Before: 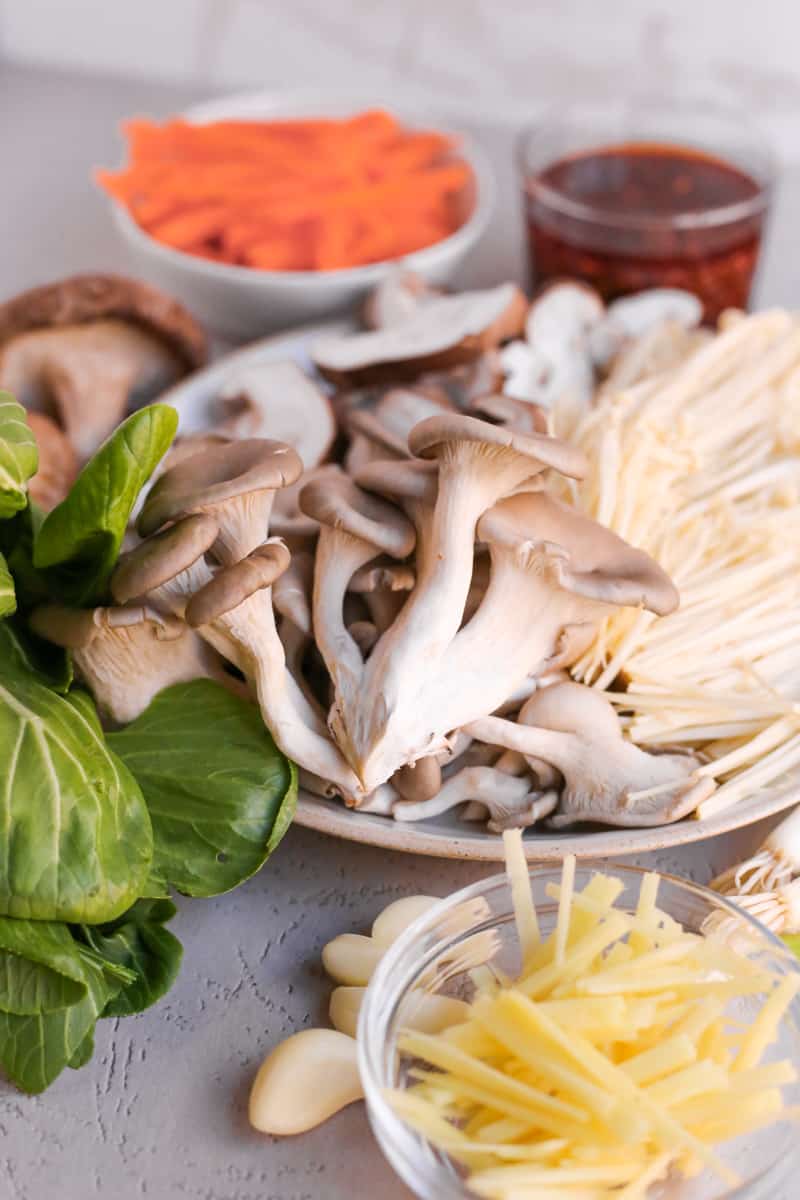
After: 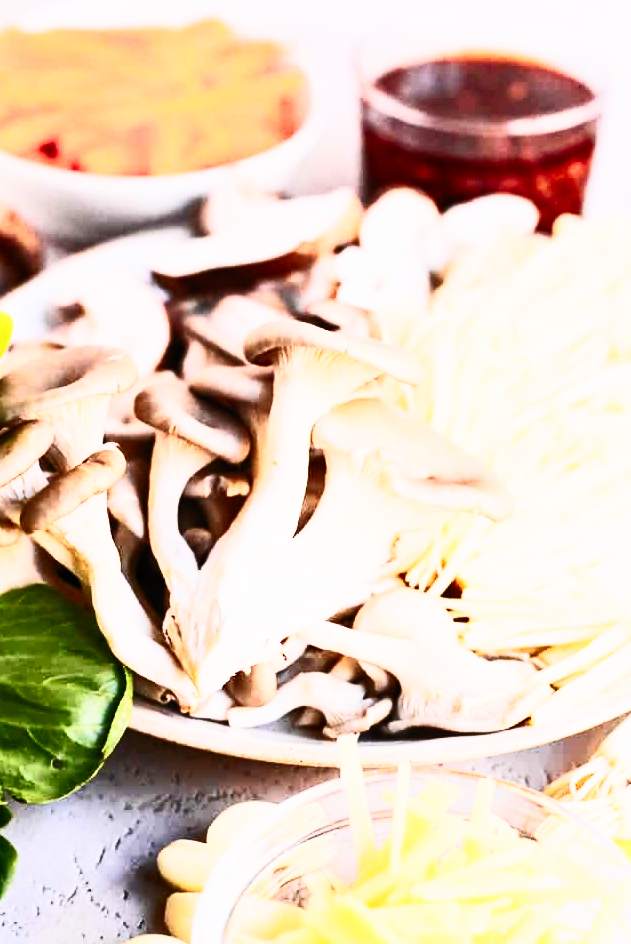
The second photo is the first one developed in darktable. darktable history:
exposure: black level correction 0.001, exposure 0.5 EV, compensate exposure bias true, compensate highlight preservation false
sigmoid: contrast 1.8, skew -0.2, preserve hue 0%, red attenuation 0.1, red rotation 0.035, green attenuation 0.1, green rotation -0.017, blue attenuation 0.15, blue rotation -0.052, base primaries Rec2020
contrast brightness saturation: contrast 0.62, brightness 0.34, saturation 0.14
crop and rotate: left 20.74%, top 7.912%, right 0.375%, bottom 13.378%
